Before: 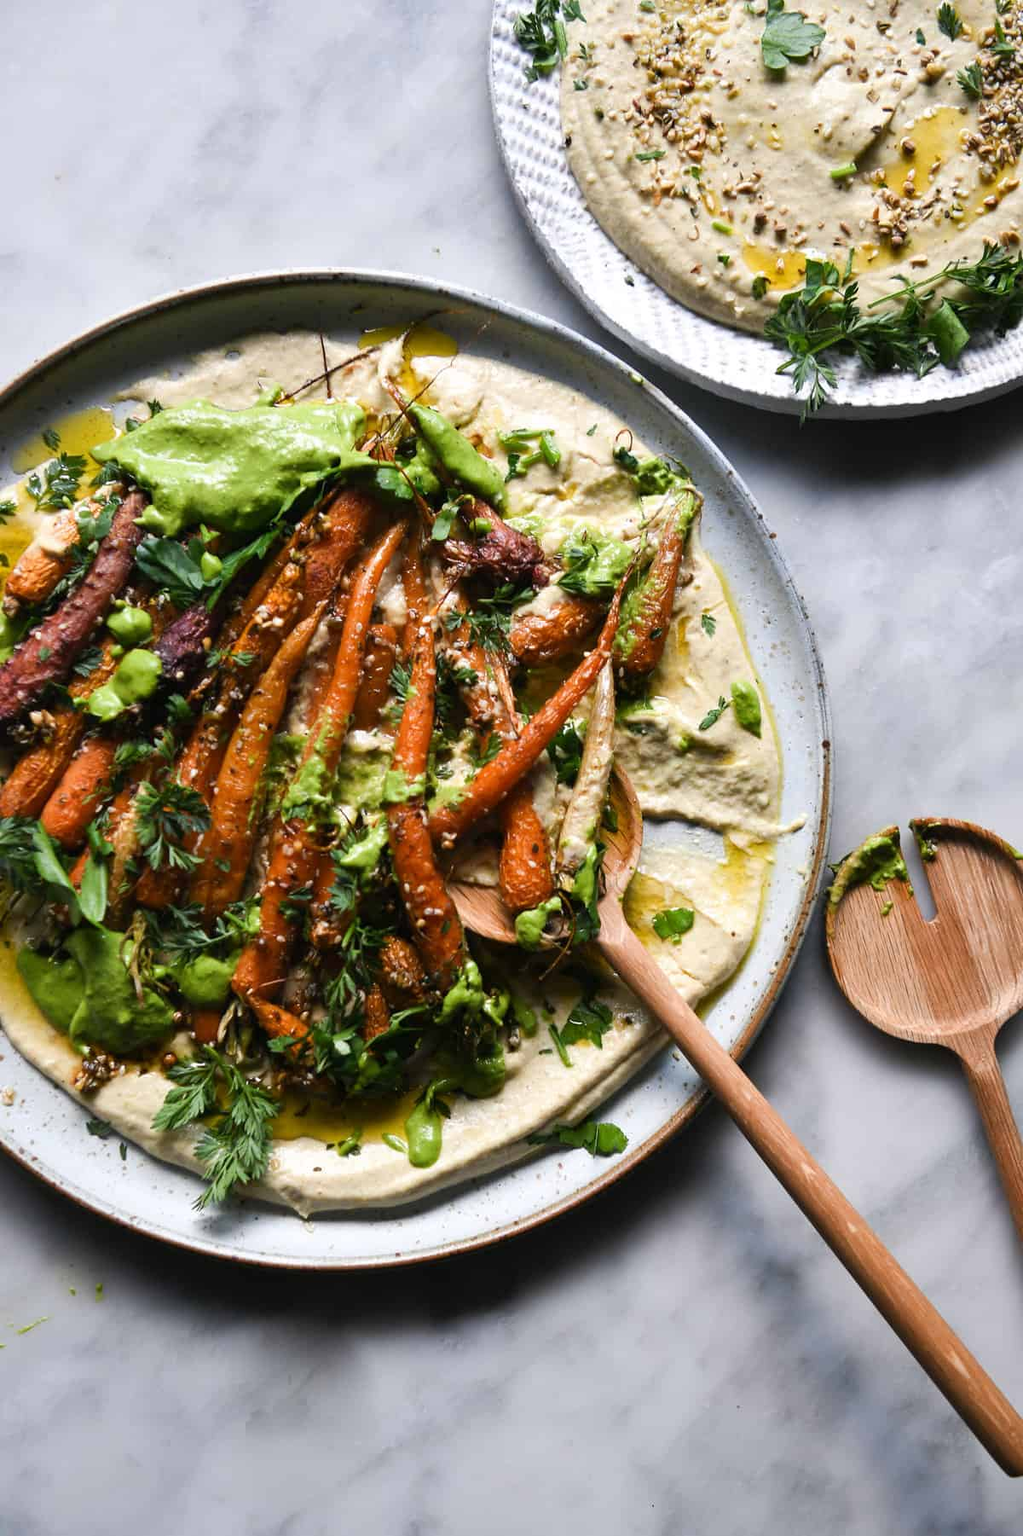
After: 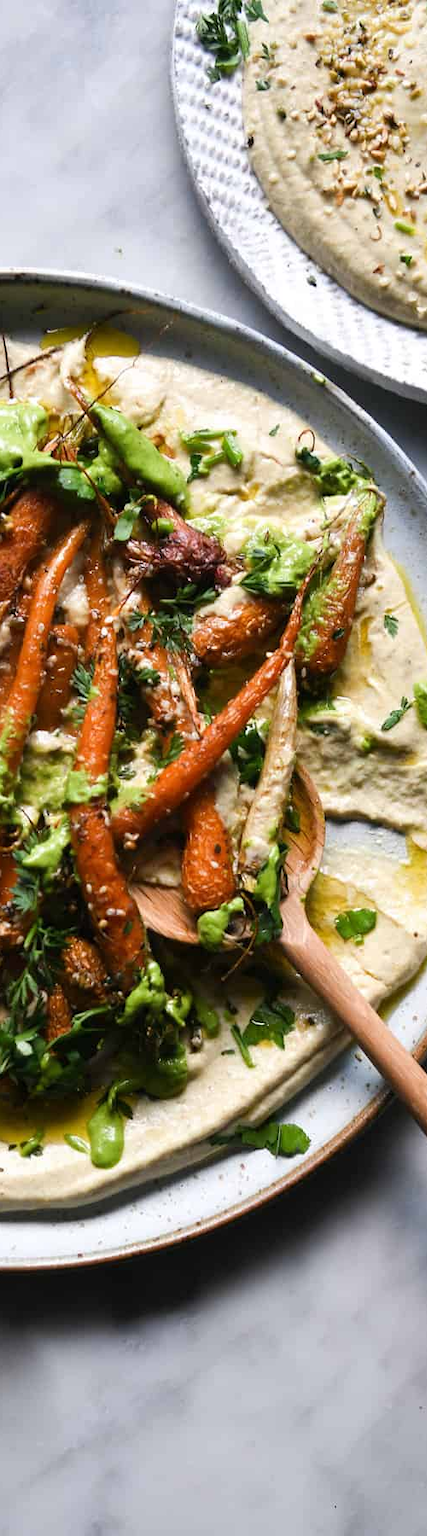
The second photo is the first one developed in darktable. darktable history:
crop: left 31.087%, right 27.087%
